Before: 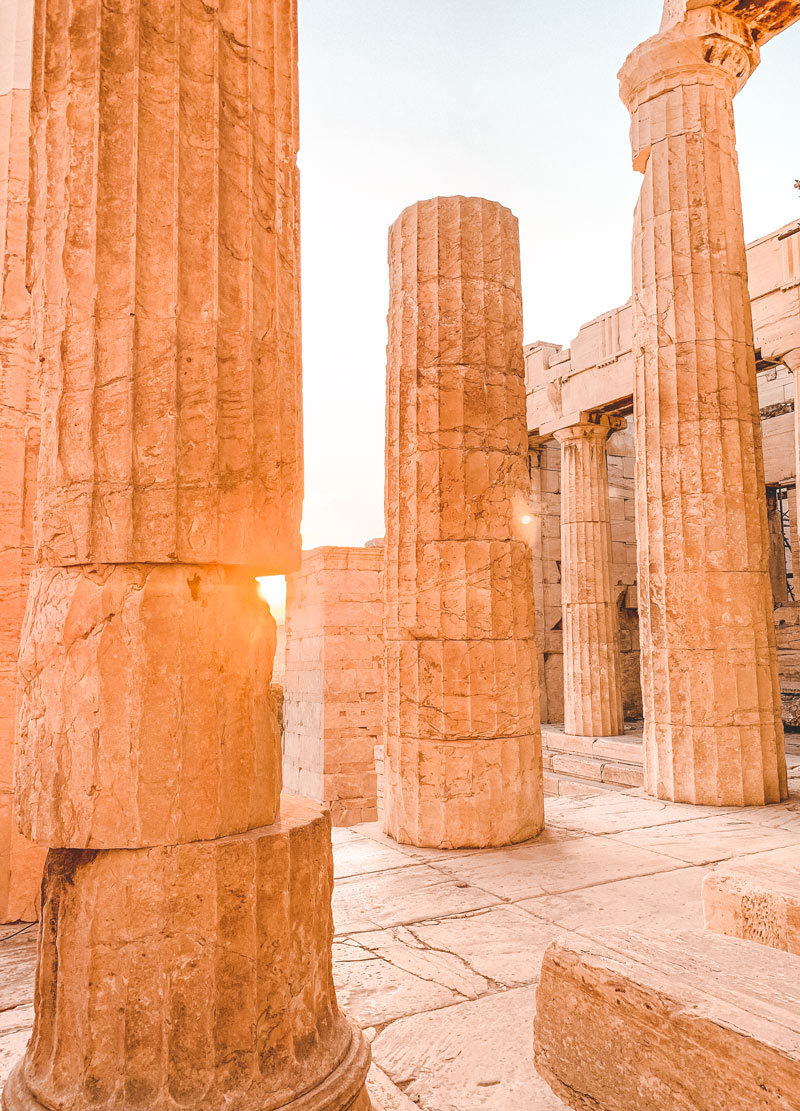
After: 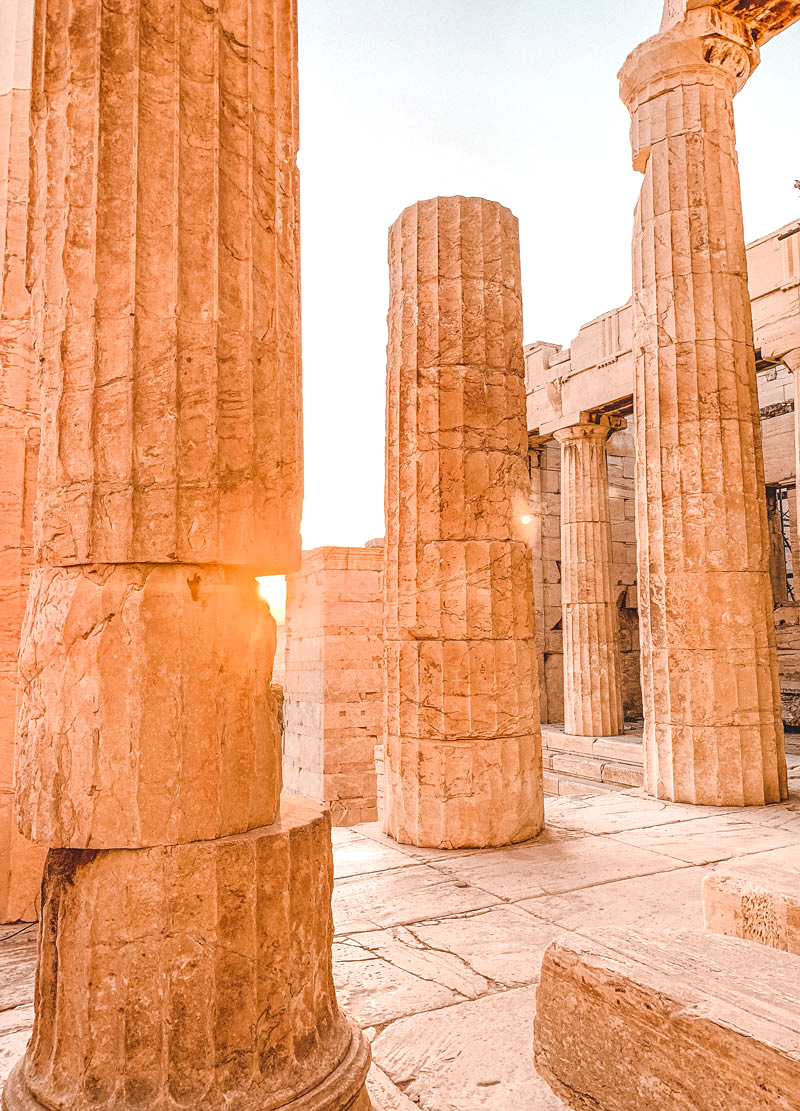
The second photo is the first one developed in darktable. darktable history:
local contrast: on, module defaults
sharpen: amount 0.201
